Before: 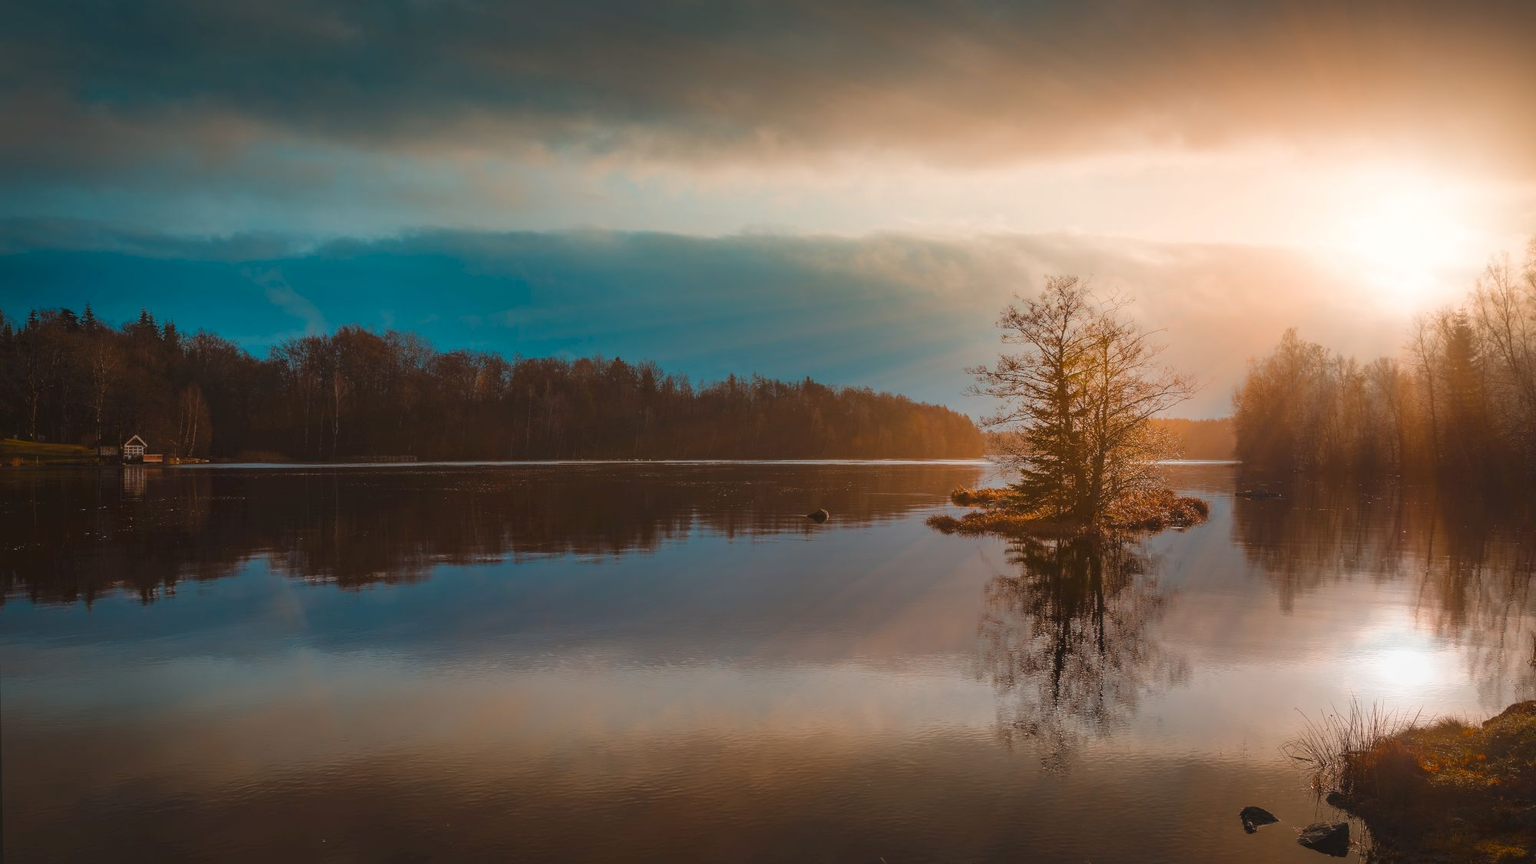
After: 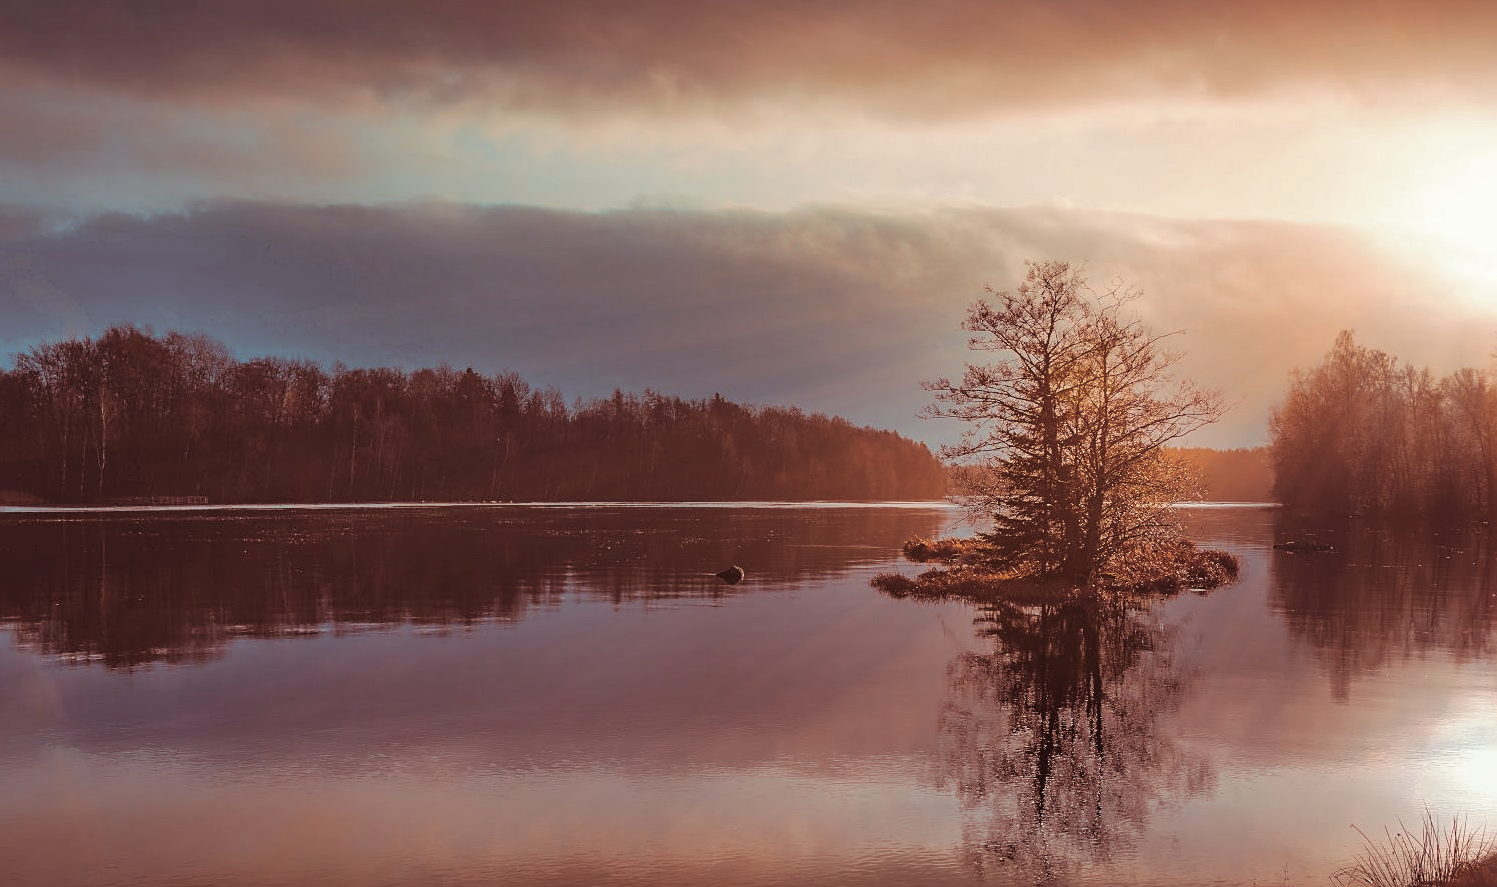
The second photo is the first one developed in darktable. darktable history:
shadows and highlights: highlights color adjustment 0%, soften with gaussian
sharpen: on, module defaults
crop: left 16.768%, top 8.653%, right 8.362%, bottom 12.485%
split-toning: on, module defaults
